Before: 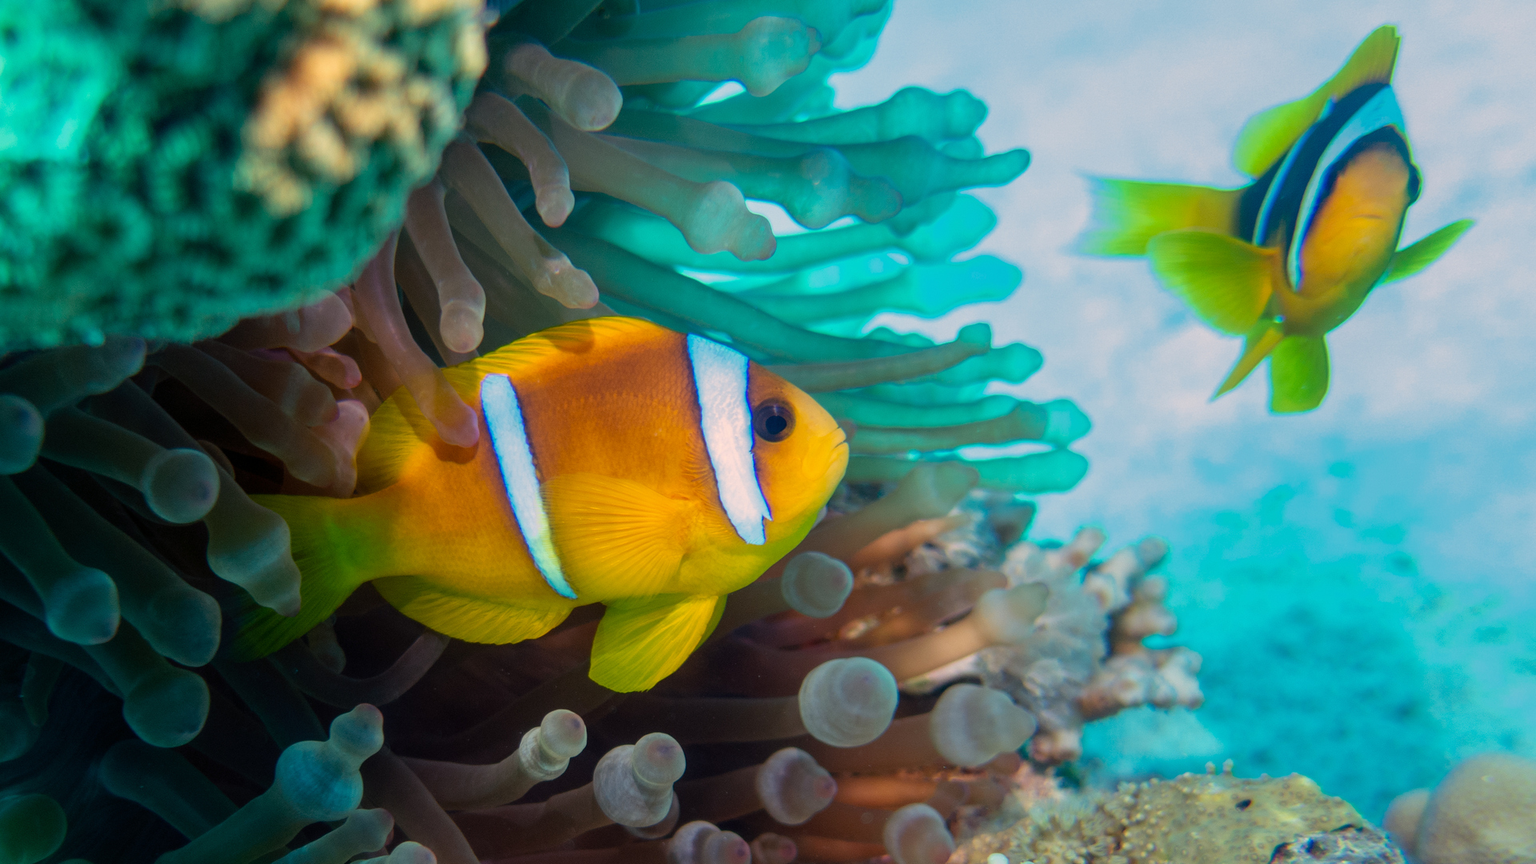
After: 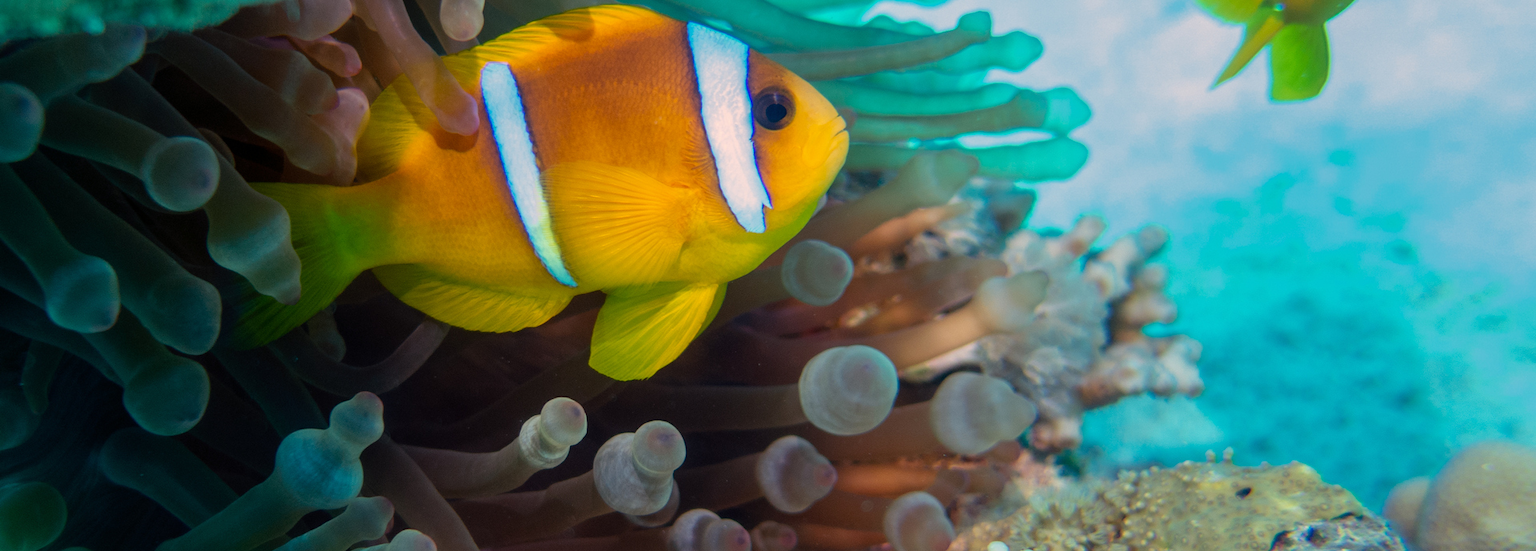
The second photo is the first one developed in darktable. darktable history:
crop and rotate: top 36.19%
